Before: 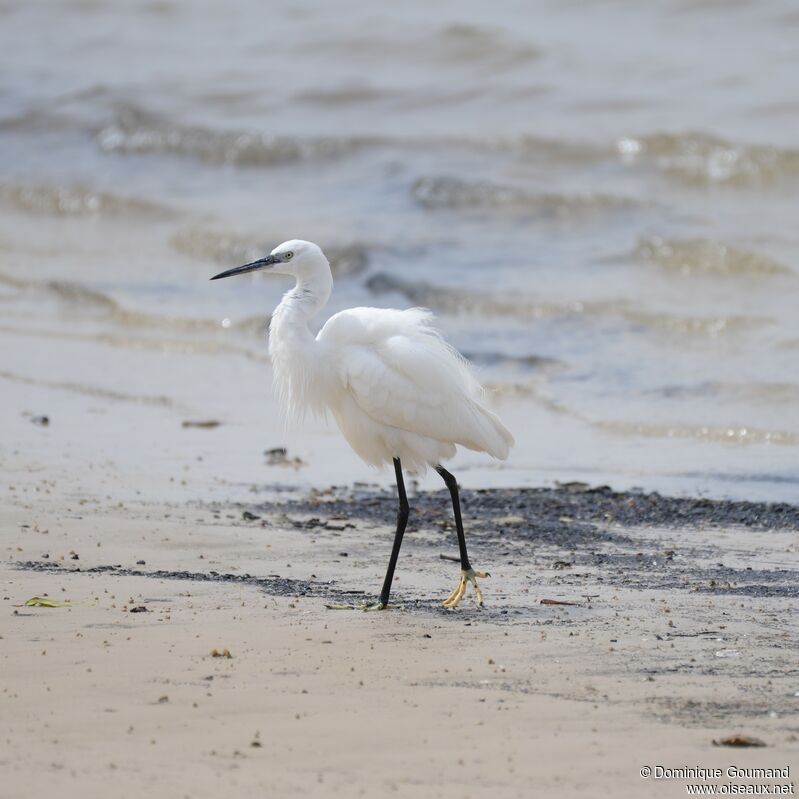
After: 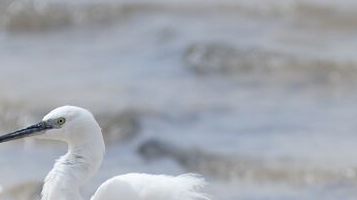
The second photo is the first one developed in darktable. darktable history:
exposure: compensate highlight preservation false
crop: left 28.64%, top 16.832%, right 26.637%, bottom 58.055%
